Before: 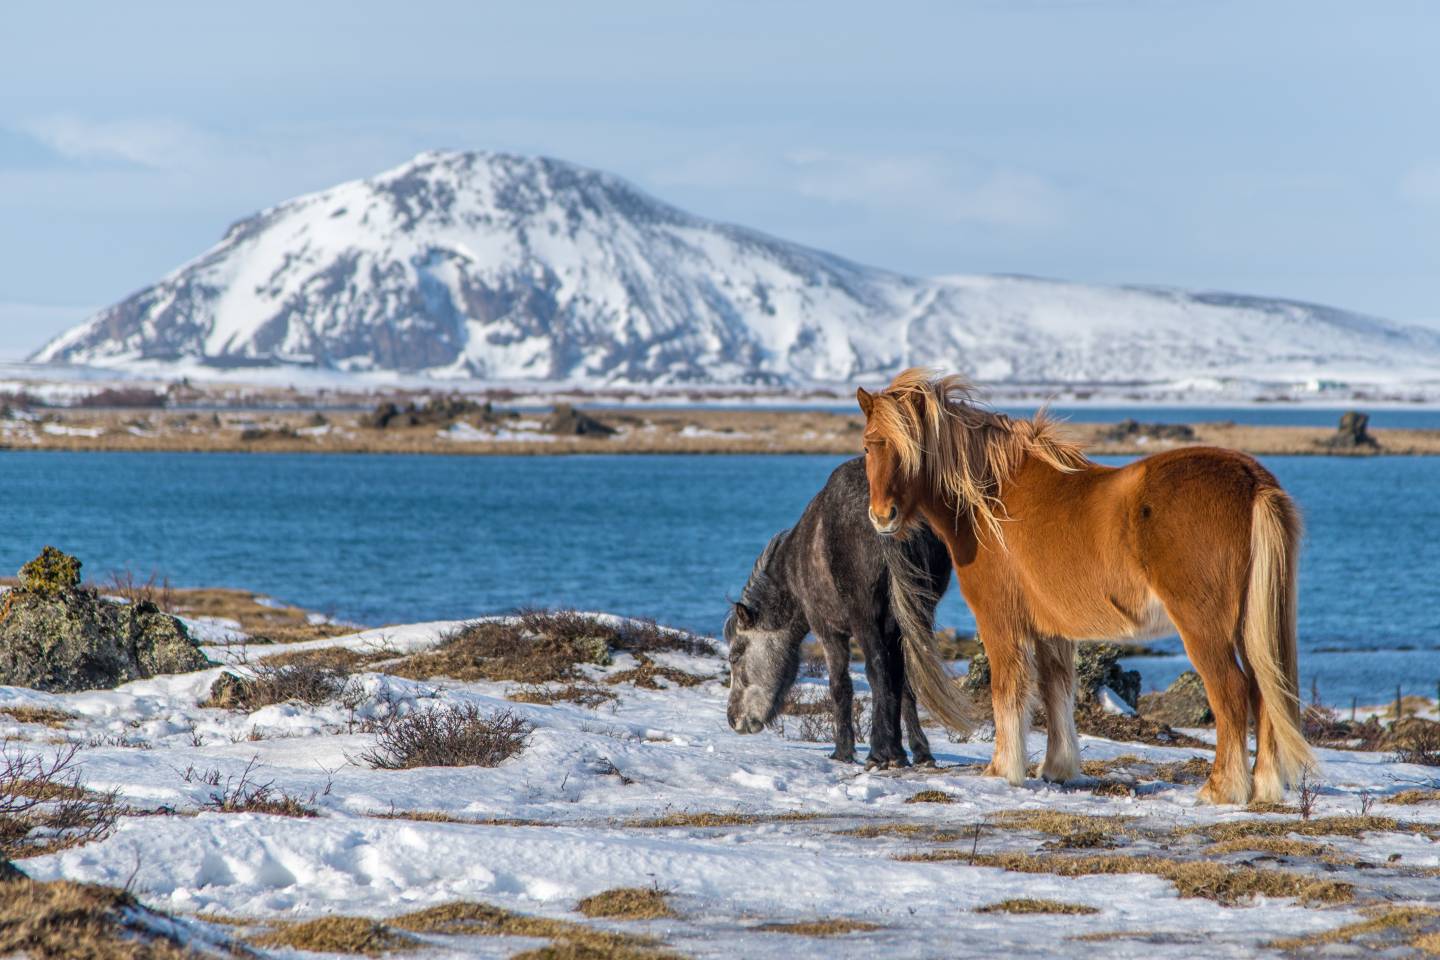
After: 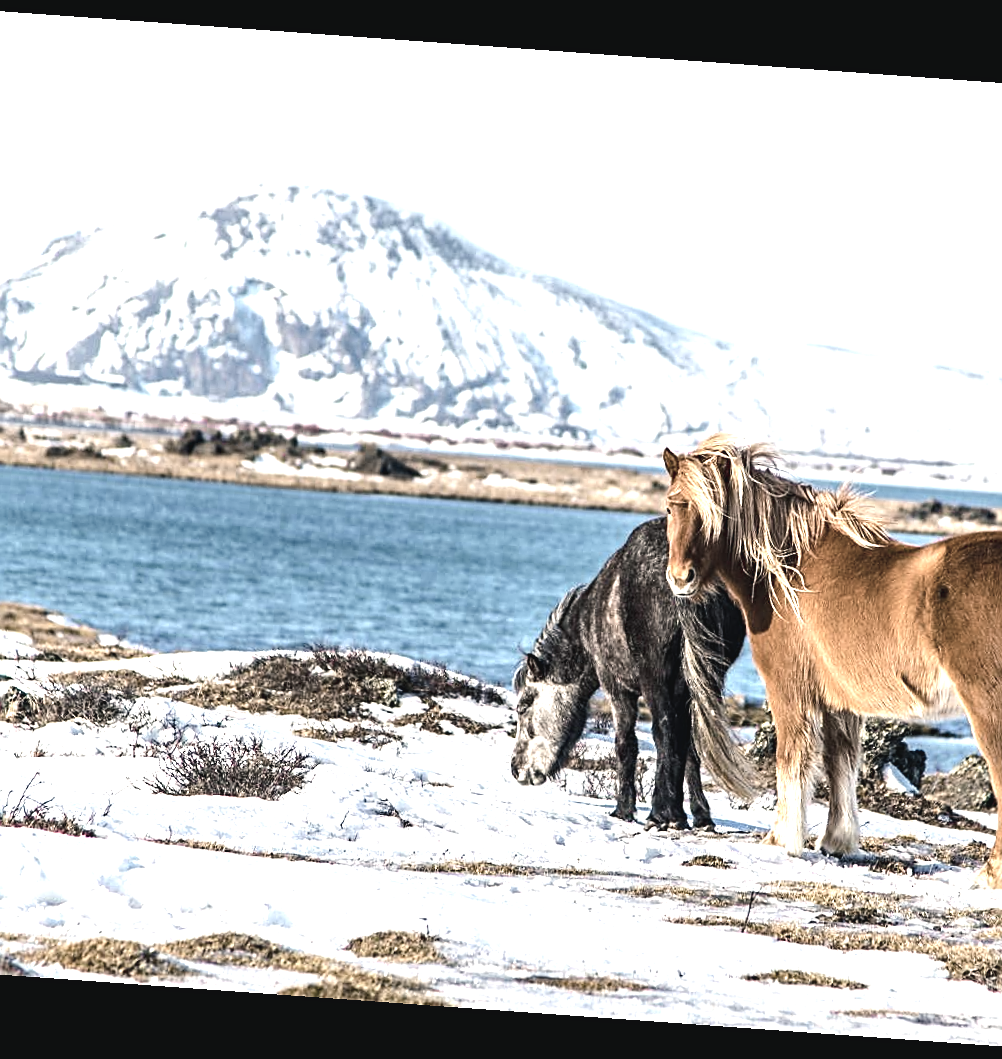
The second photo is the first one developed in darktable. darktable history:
crop and rotate: left 15.546%, right 17.787%
color zones: curves: ch0 [(0, 0.6) (0.129, 0.508) (0.193, 0.483) (0.429, 0.5) (0.571, 0.5) (0.714, 0.5) (0.857, 0.5) (1, 0.6)]; ch1 [(0, 0.481) (0.112, 0.245) (0.213, 0.223) (0.429, 0.233) (0.571, 0.231) (0.683, 0.242) (0.857, 0.296) (1, 0.481)]
sharpen: on, module defaults
tone equalizer: -8 EV -1.08 EV, -7 EV -1.01 EV, -6 EV -0.867 EV, -5 EV -0.578 EV, -3 EV 0.578 EV, -2 EV 0.867 EV, -1 EV 1.01 EV, +0 EV 1.08 EV, edges refinement/feathering 500, mask exposure compensation -1.57 EV, preserve details no
exposure: black level correction 0, exposure 0.7 EV, compensate exposure bias true, compensate highlight preservation false
color balance rgb: shadows lift › chroma 2%, shadows lift › hue 219.6°, power › hue 313.2°, highlights gain › chroma 3%, highlights gain › hue 75.6°, global offset › luminance 0.5%, perceptual saturation grading › global saturation 15.33%, perceptual saturation grading › highlights -19.33%, perceptual saturation grading › shadows 20%, global vibrance 20%
haze removal: on, module defaults
rotate and perspective: rotation 4.1°, automatic cropping off
